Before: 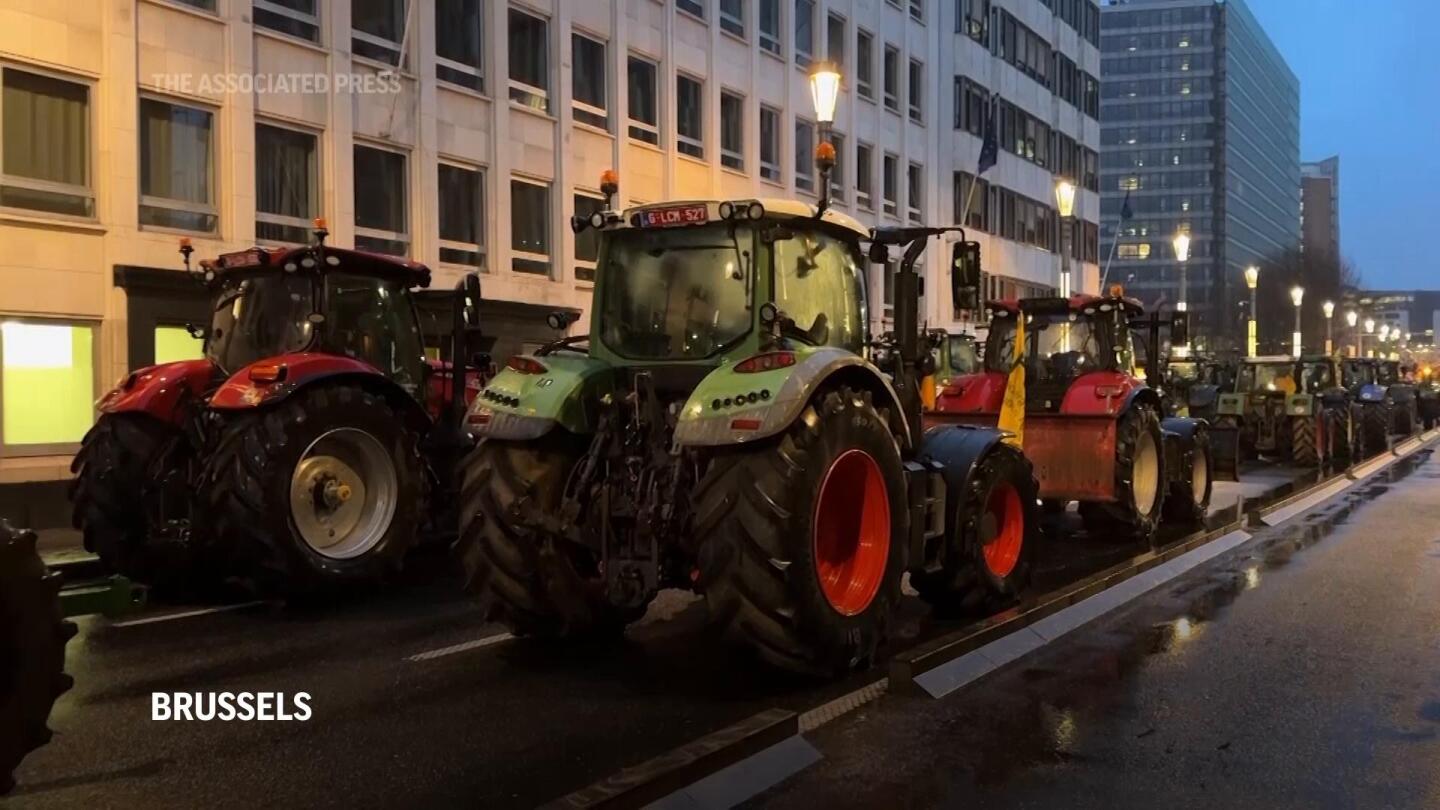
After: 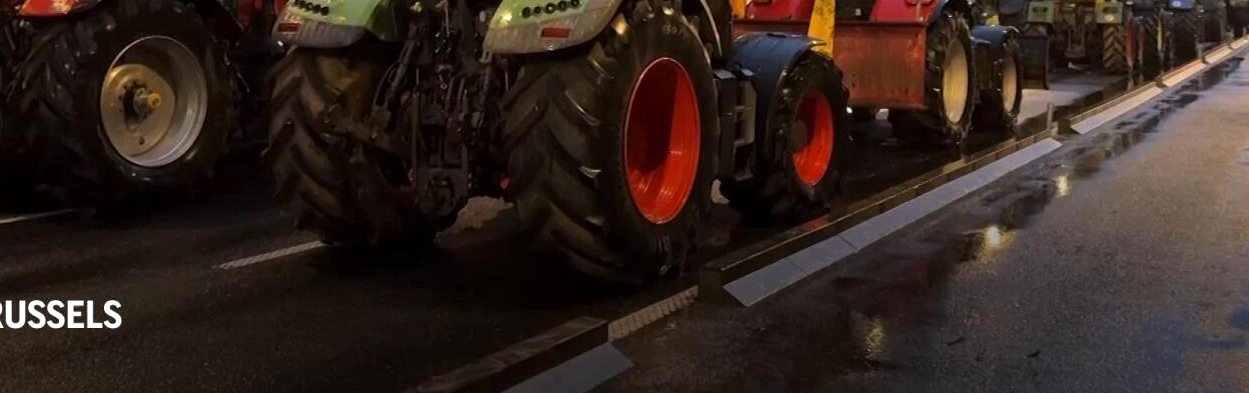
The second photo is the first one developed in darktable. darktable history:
crop and rotate: left 13.261%, top 48.491%, bottom 2.938%
exposure: exposure 0.208 EV, compensate highlight preservation false
